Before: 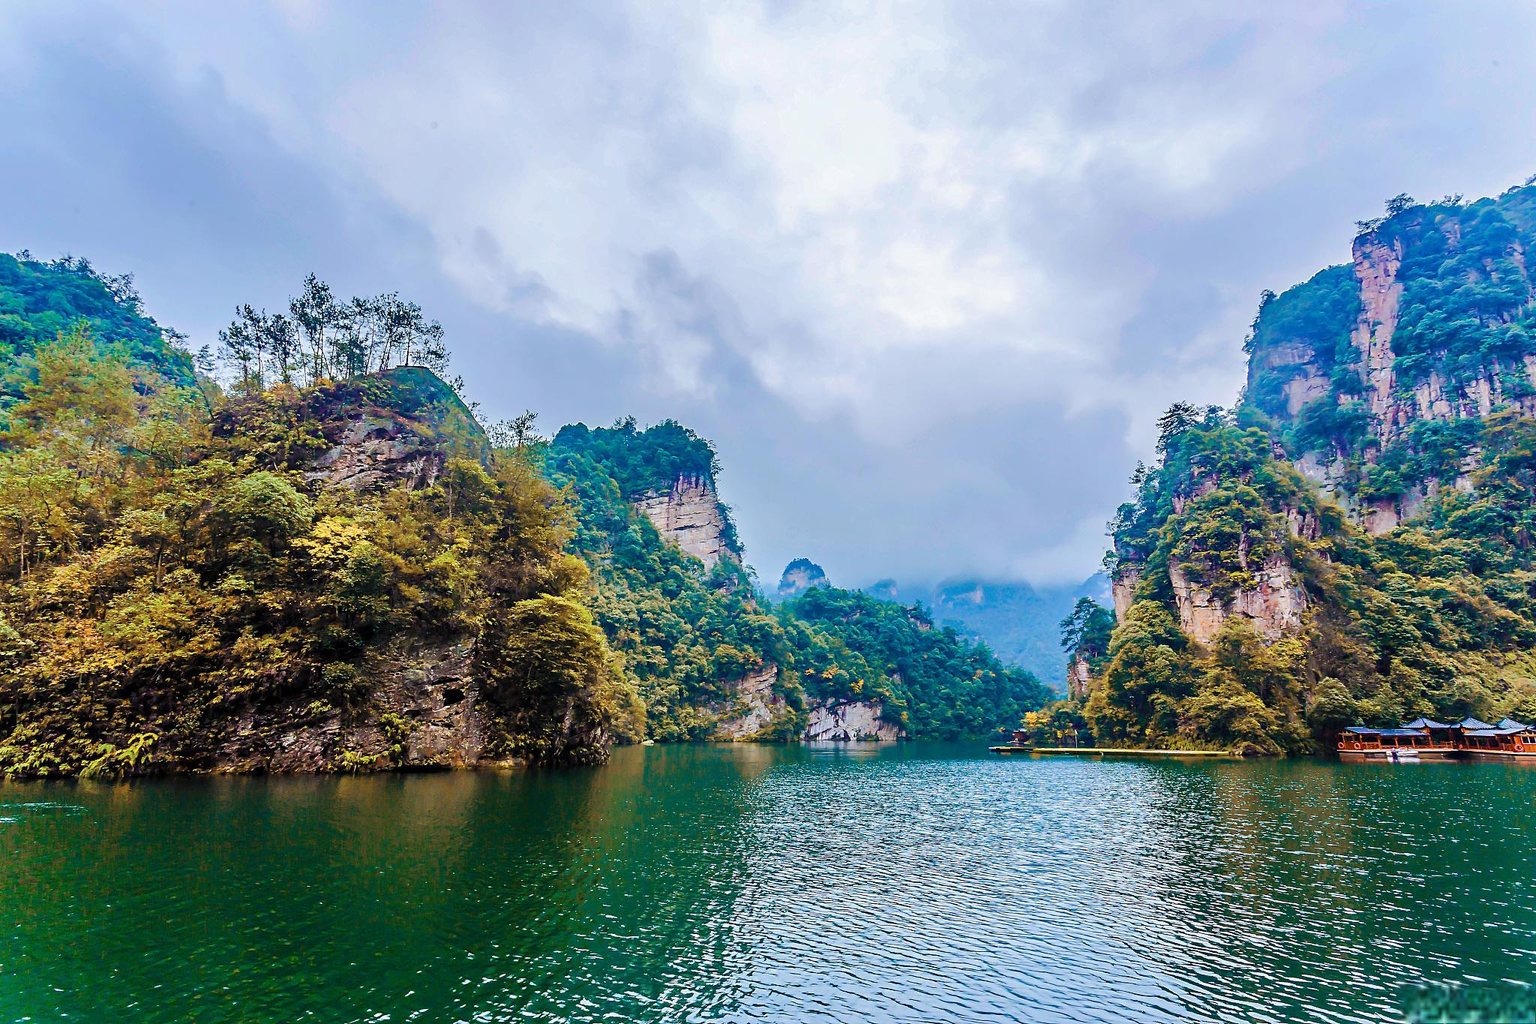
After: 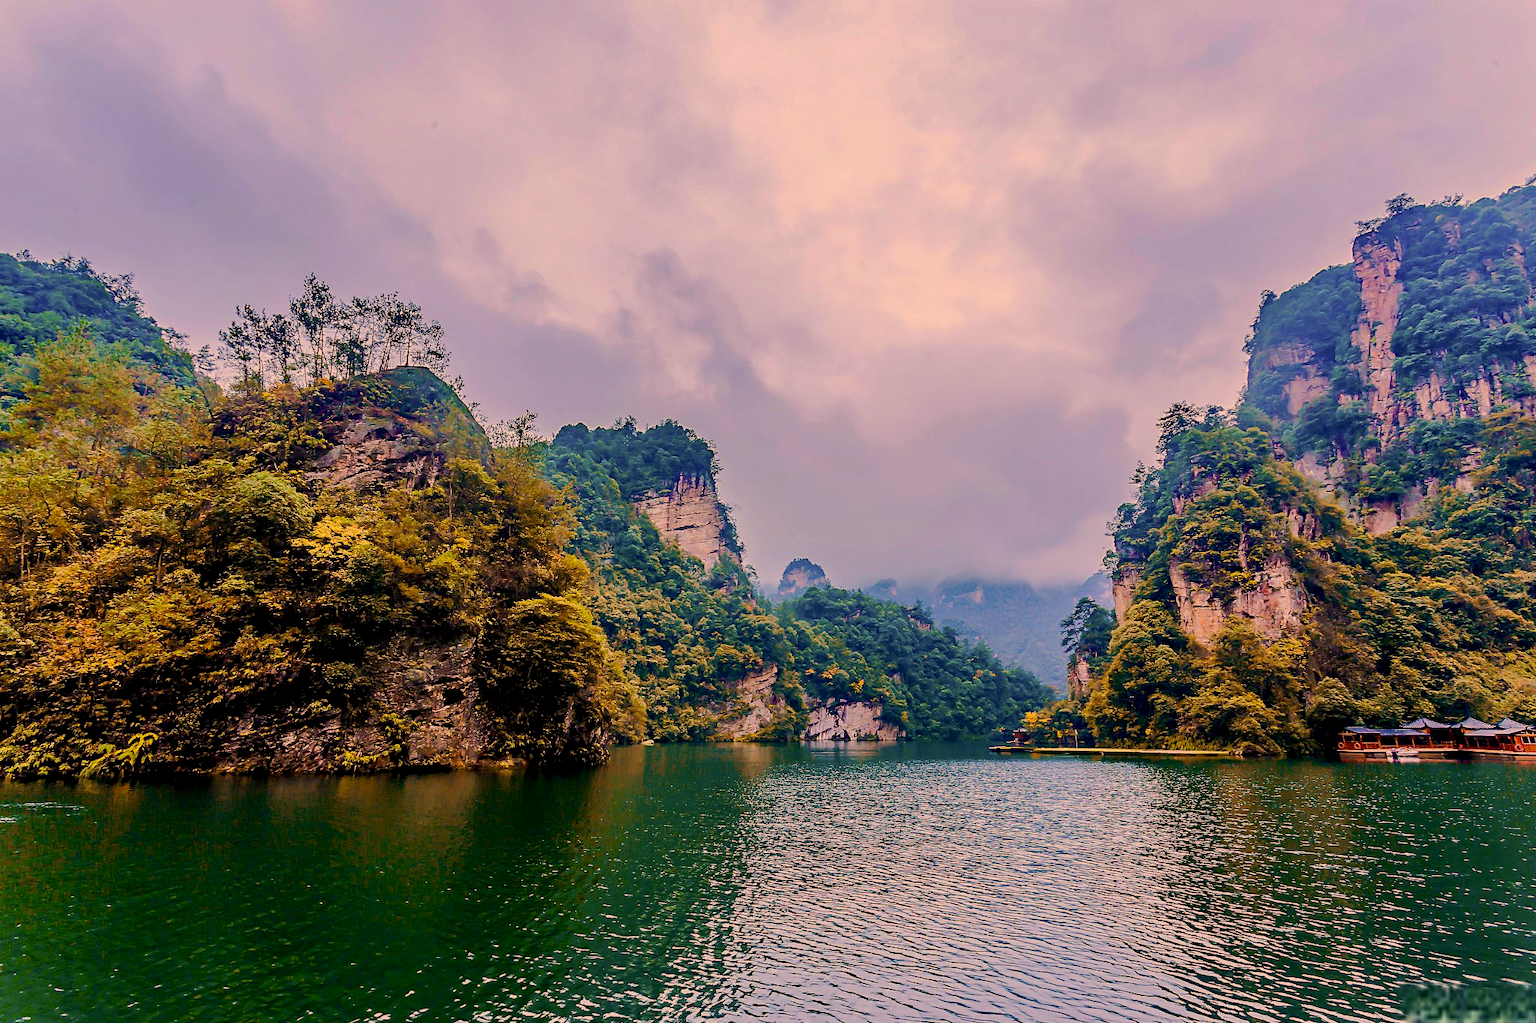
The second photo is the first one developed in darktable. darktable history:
color correction: highlights a* 21.88, highlights b* 22.25
exposure: black level correction 0.009, exposure -0.637 EV, compensate highlight preservation false
tone curve: curves: ch0 [(0, 0) (0.251, 0.254) (0.689, 0.733) (1, 1)]
